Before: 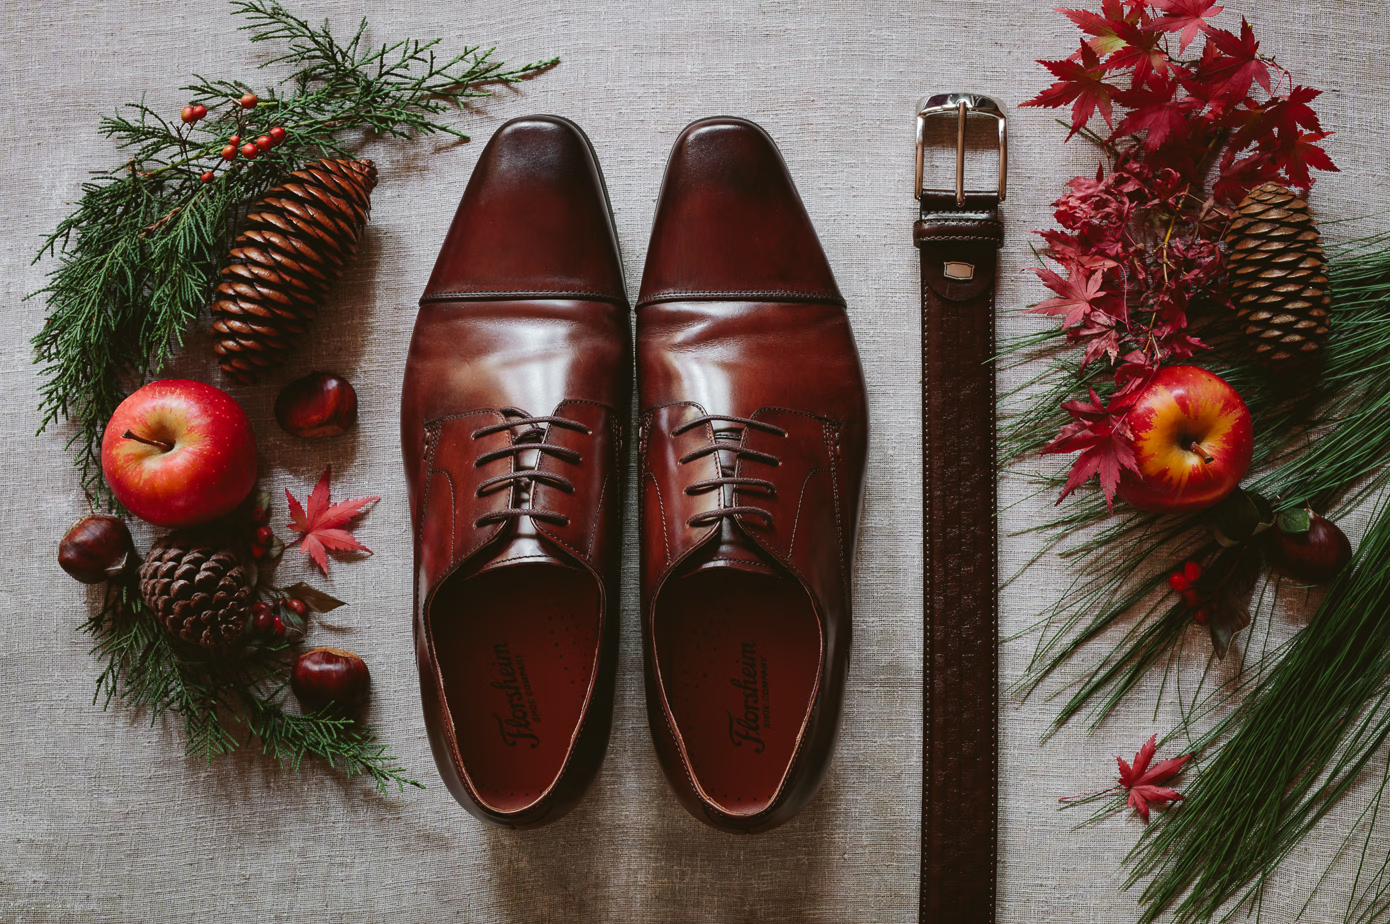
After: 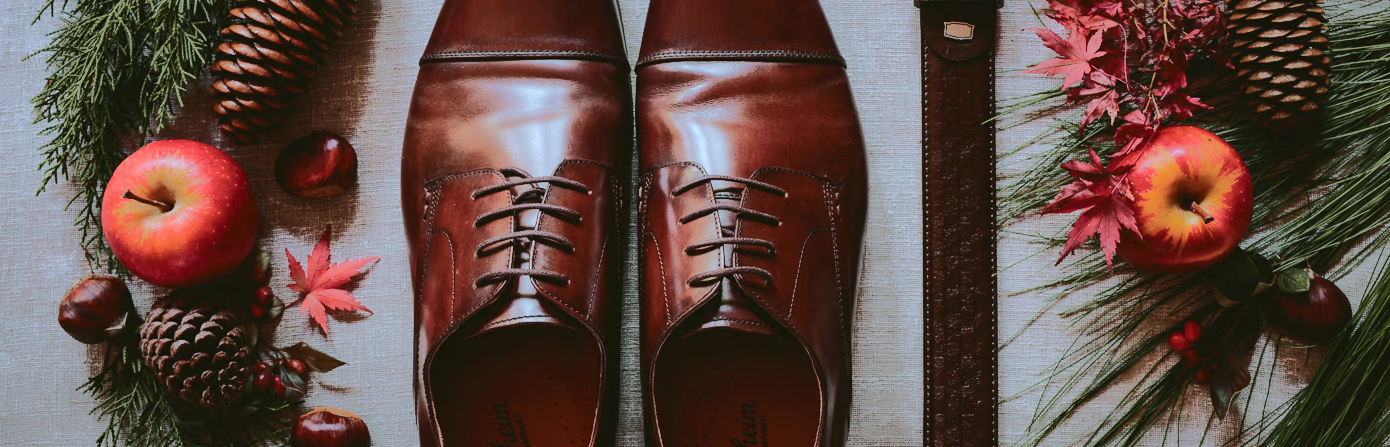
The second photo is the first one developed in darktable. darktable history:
shadows and highlights: shadows 25, highlights -70
color calibration: illuminant as shot in camera, x 0.358, y 0.373, temperature 4628.91 K
tone curve: curves: ch0 [(0, 0) (0.21, 0.21) (0.43, 0.586) (0.65, 0.793) (1, 1)]; ch1 [(0, 0) (0.382, 0.447) (0.492, 0.484) (0.544, 0.547) (0.583, 0.578) (0.599, 0.595) (0.67, 0.673) (1, 1)]; ch2 [(0, 0) (0.411, 0.382) (0.492, 0.5) (0.531, 0.534) (0.56, 0.573) (0.599, 0.602) (0.696, 0.693) (1, 1)], color space Lab, independent channels, preserve colors none
crop and rotate: top 26.056%, bottom 25.543%
